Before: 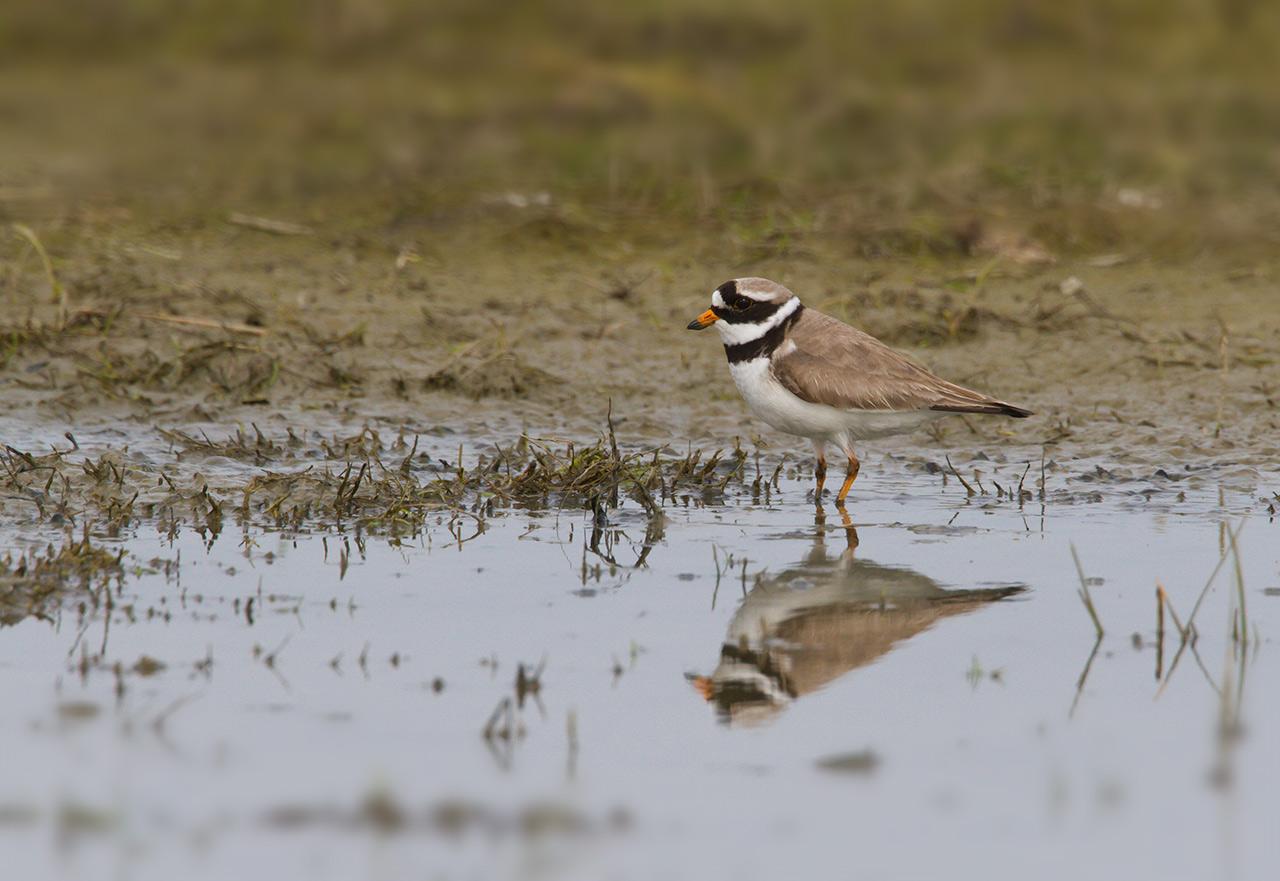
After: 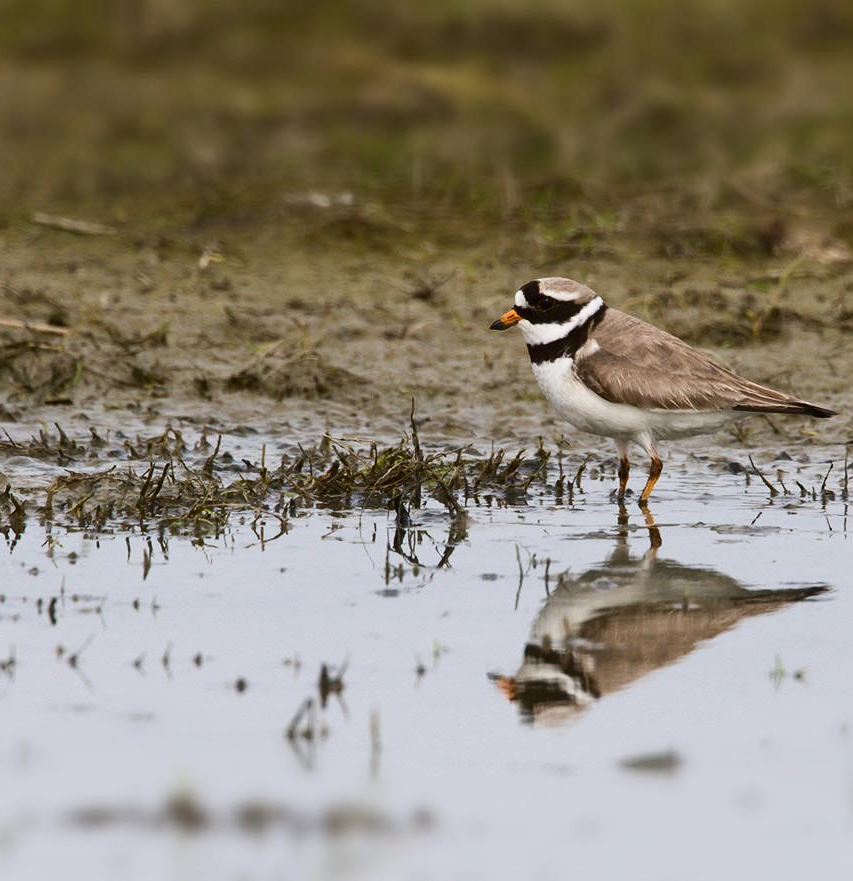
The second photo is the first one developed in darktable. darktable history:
crop and rotate: left 15.446%, right 17.836%
contrast brightness saturation: contrast 0.28
